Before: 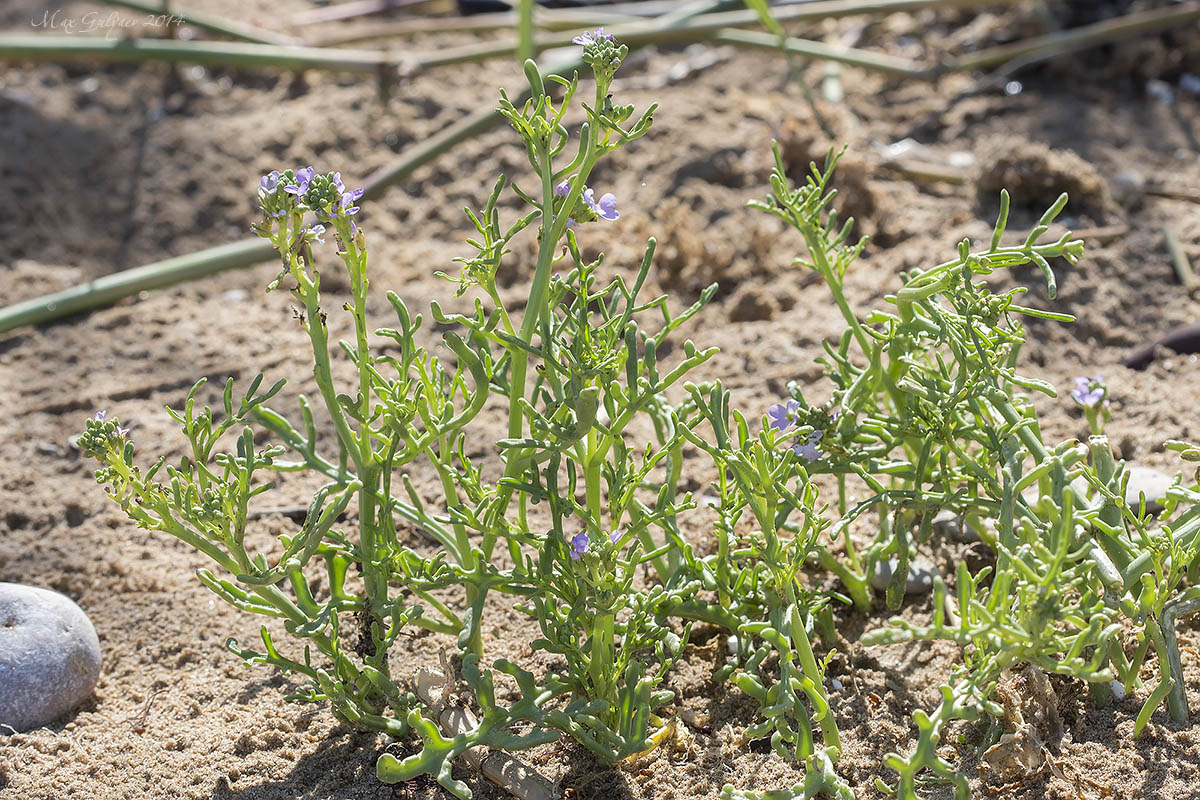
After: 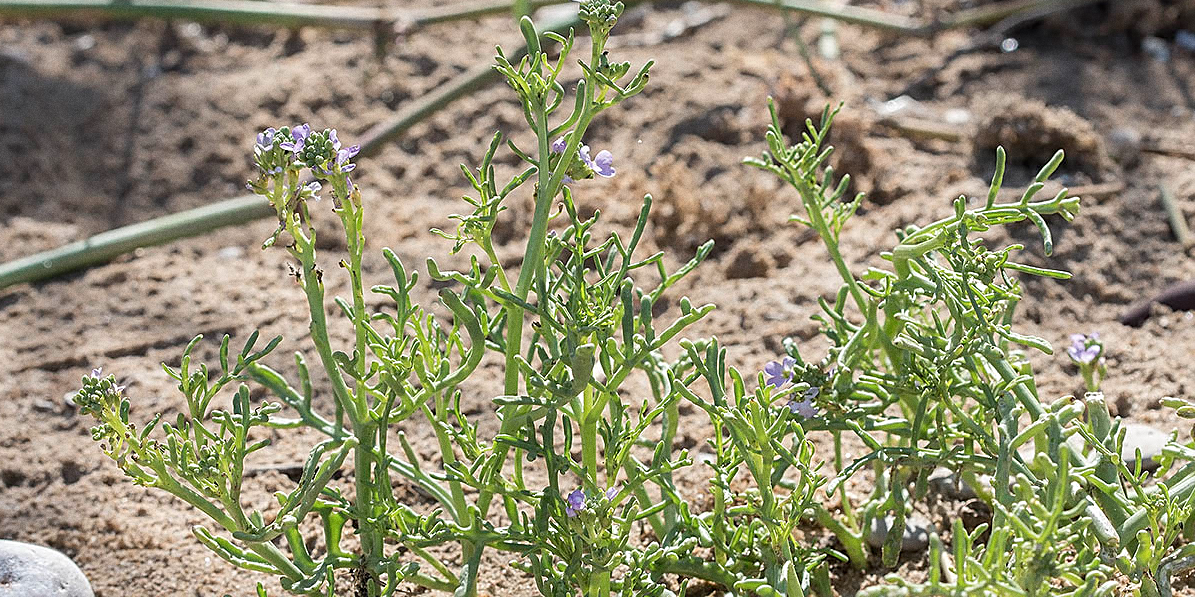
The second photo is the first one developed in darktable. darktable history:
color correction: saturation 0.85
grain: coarseness 0.09 ISO
crop: left 0.387%, top 5.469%, bottom 19.809%
sharpen: on, module defaults
